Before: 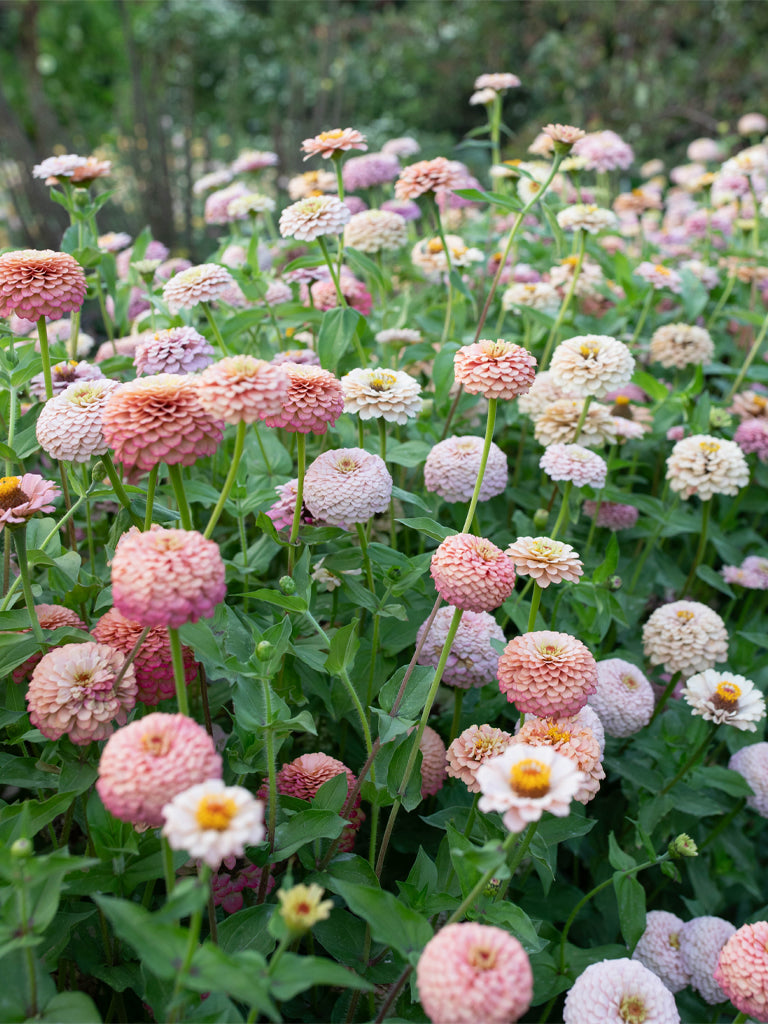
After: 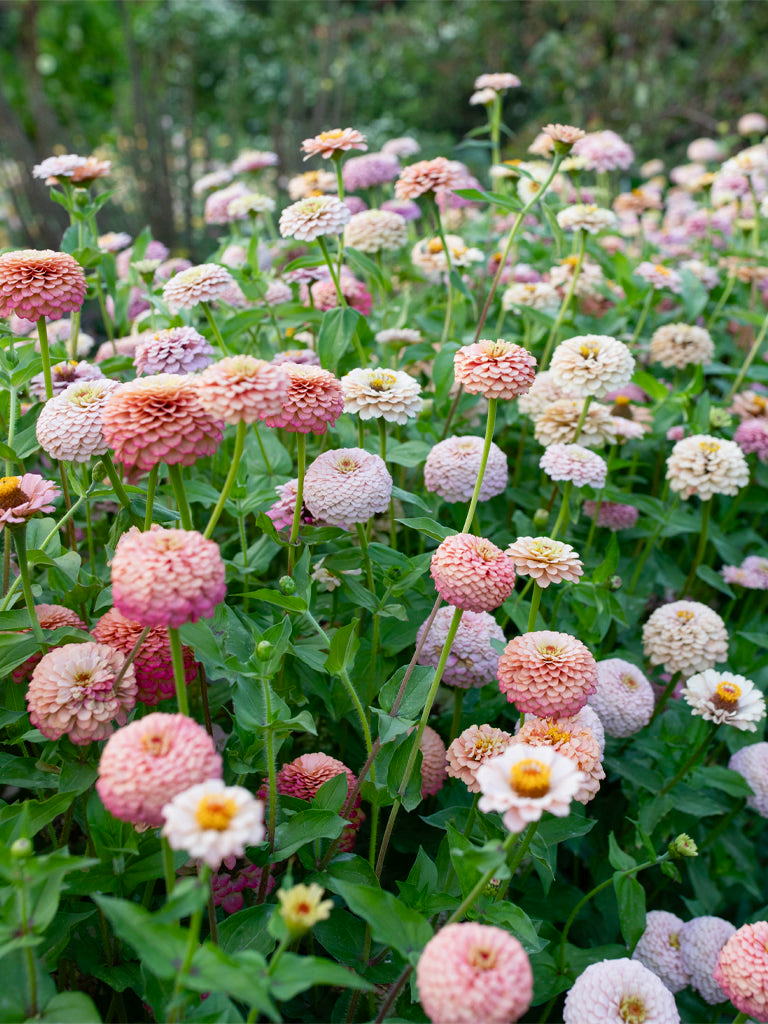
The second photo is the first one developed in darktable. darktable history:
color balance rgb: shadows lift › luminance -10.252%, linear chroma grading › global chroma 14.999%, perceptual saturation grading › global saturation 0.487%, perceptual saturation grading › highlights -15.675%, perceptual saturation grading › shadows 24.891%
shadows and highlights: shadows color adjustment 97.68%, low approximation 0.01, soften with gaussian
